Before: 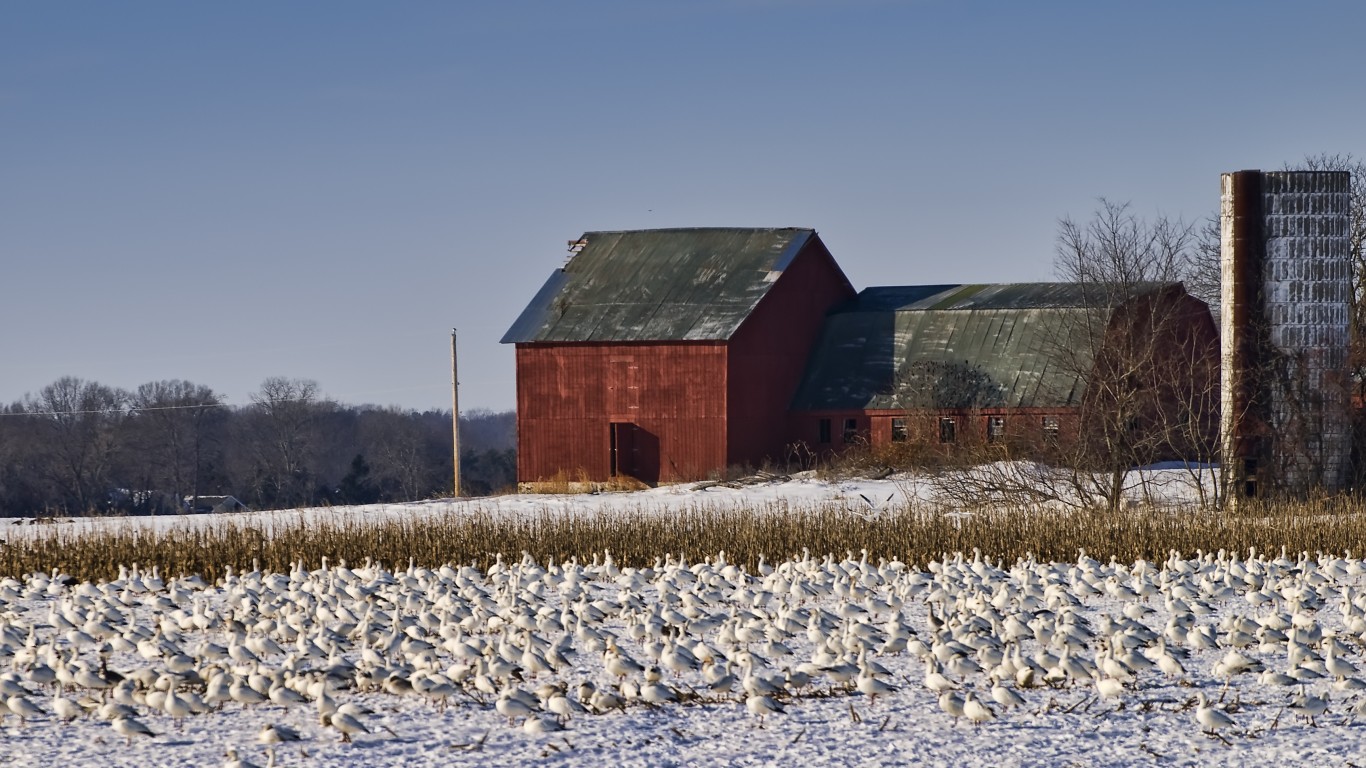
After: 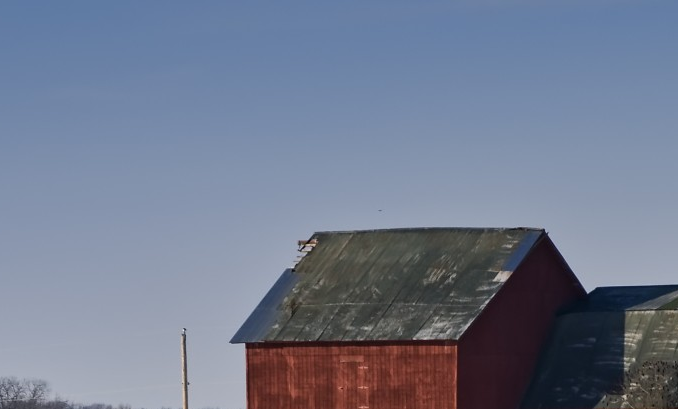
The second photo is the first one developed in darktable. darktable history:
crop: left 19.783%, right 30.542%, bottom 46.663%
